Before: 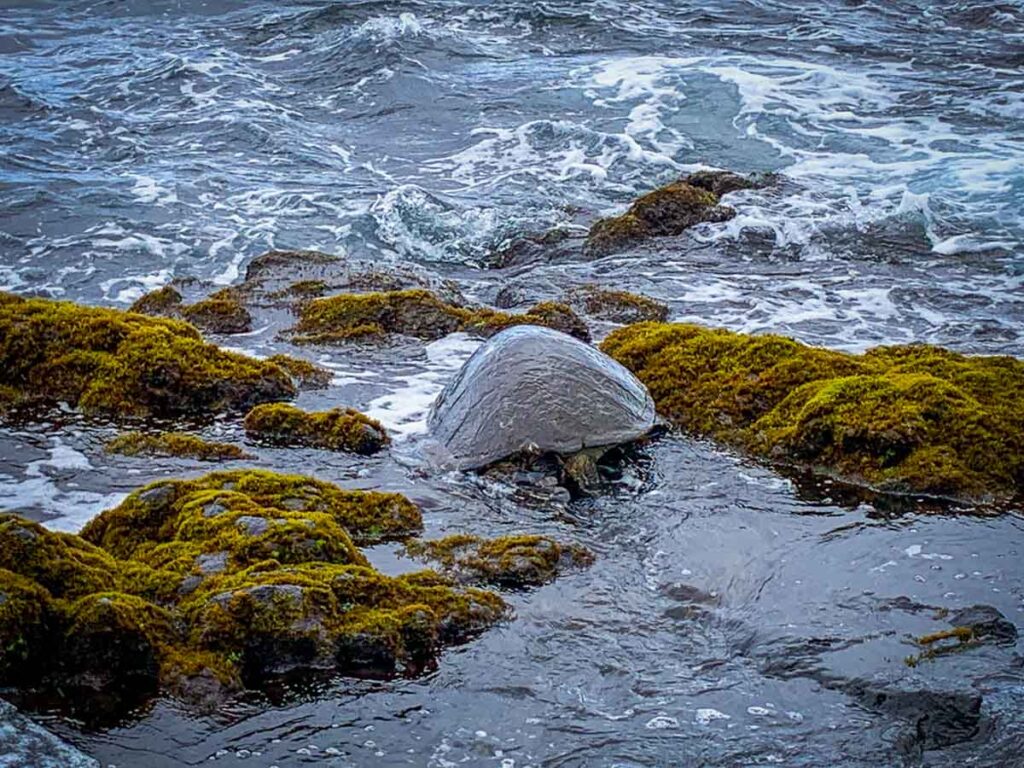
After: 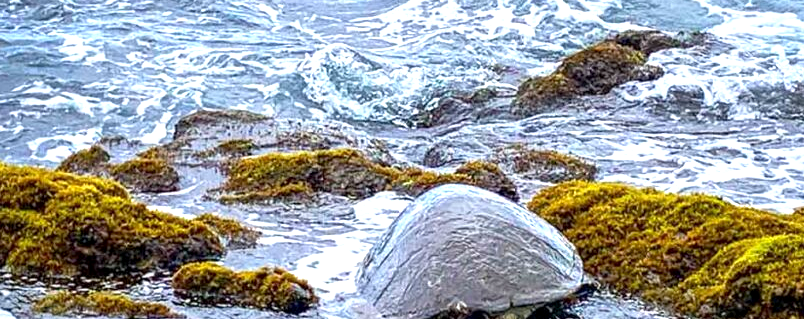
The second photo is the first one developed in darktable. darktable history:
crop: left 7.036%, top 18.398%, right 14.379%, bottom 40.043%
exposure: black level correction 0.001, exposure 1 EV, compensate highlight preservation false
